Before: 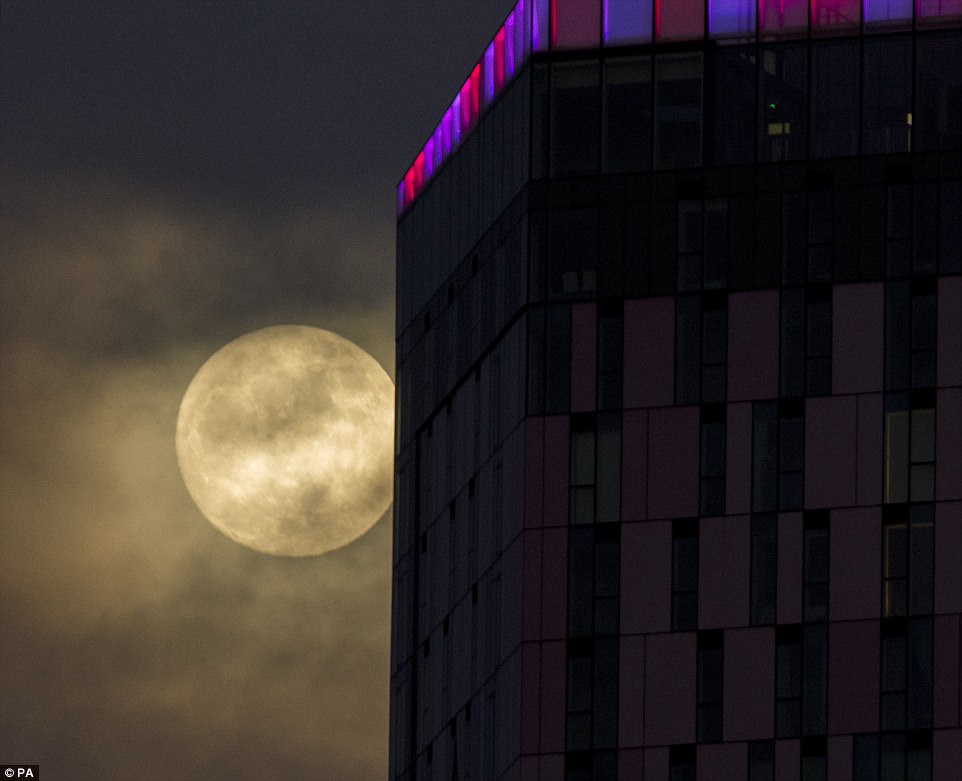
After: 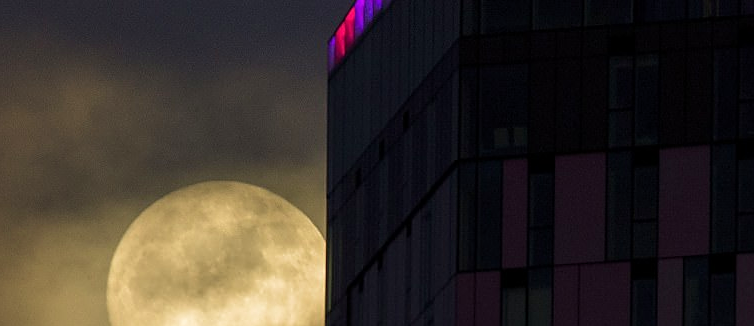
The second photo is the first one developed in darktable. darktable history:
sharpen: radius 1.016
velvia: on, module defaults
crop: left 7.262%, top 18.493%, right 14.348%, bottom 39.669%
